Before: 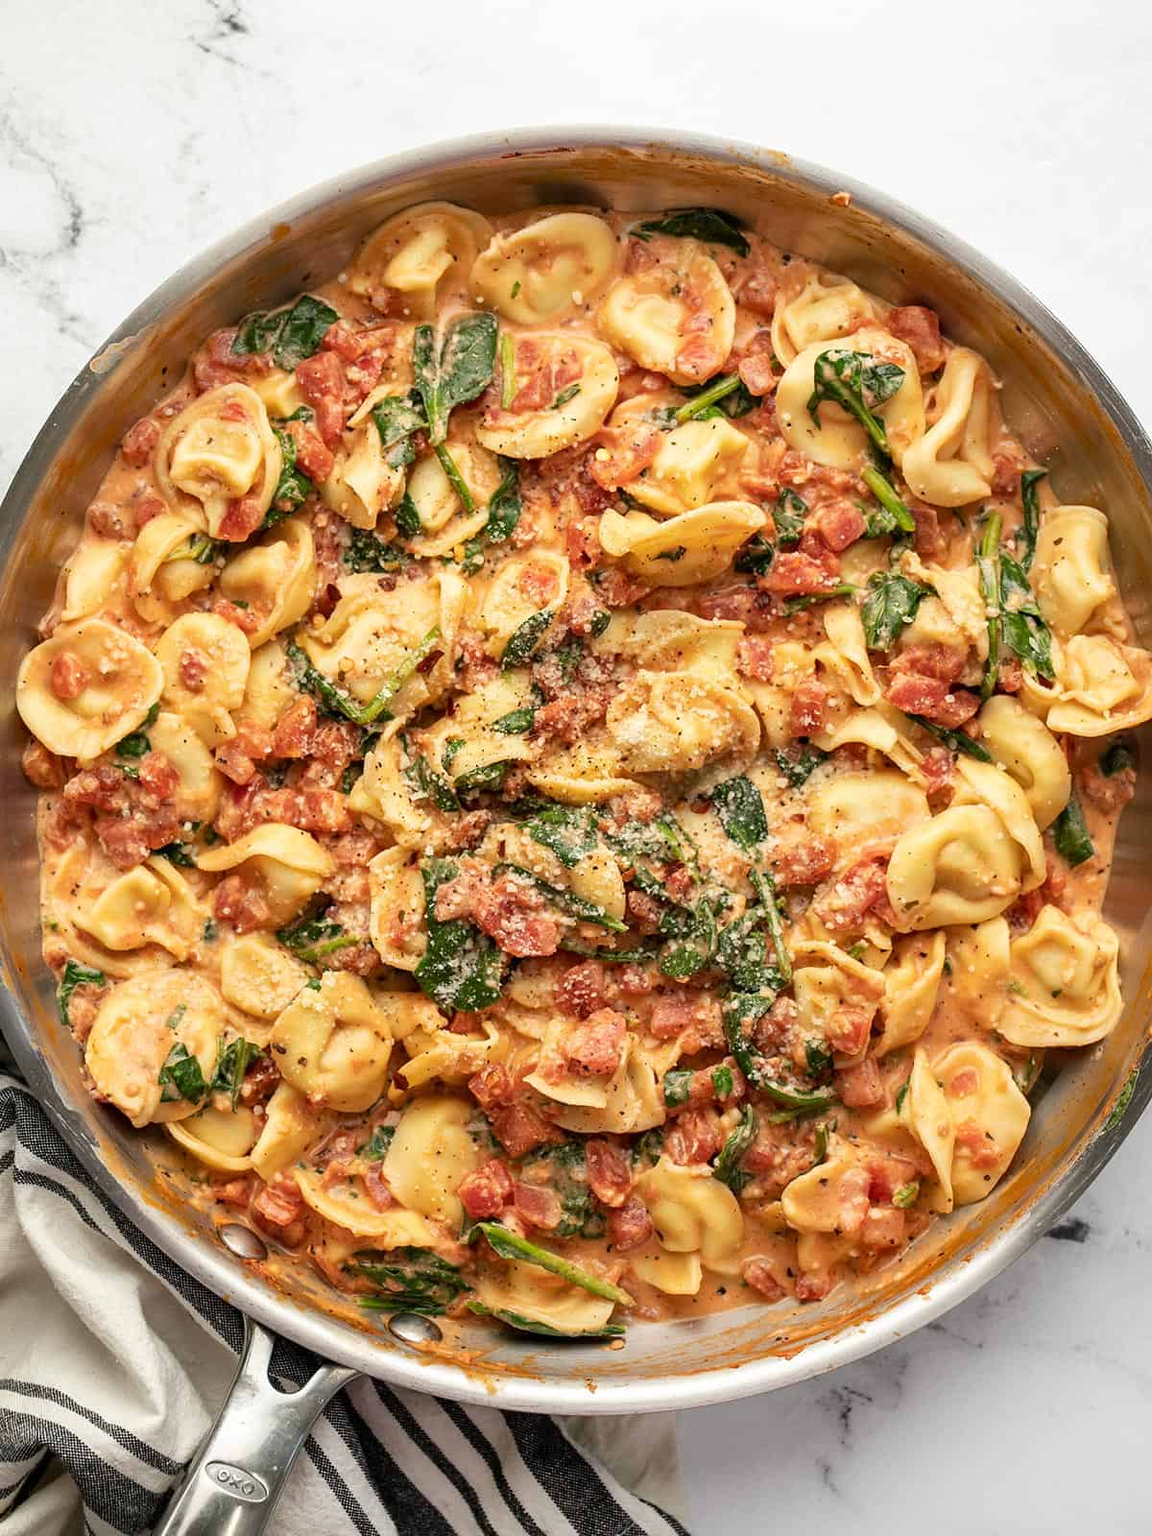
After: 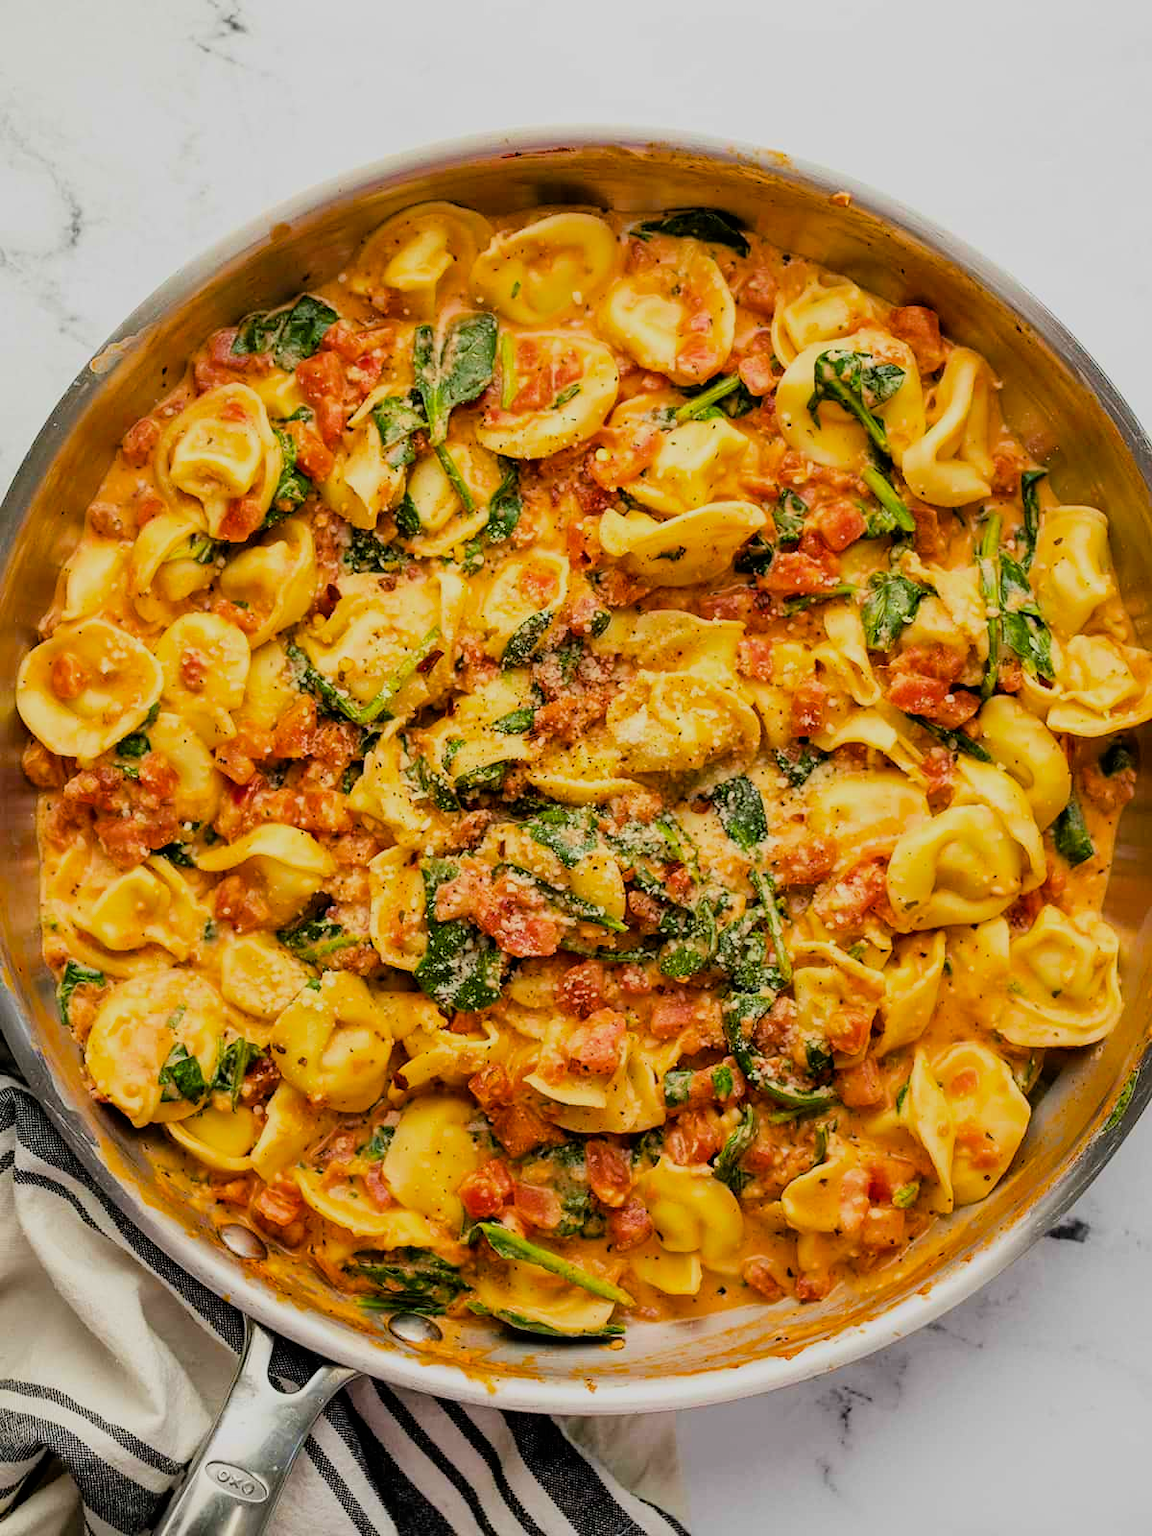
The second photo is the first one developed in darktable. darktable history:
color balance rgb: linear chroma grading › global chroma 10%, perceptual saturation grading › global saturation 30%, global vibrance 10%
filmic rgb: black relative exposure -7.65 EV, white relative exposure 4.56 EV, hardness 3.61, color science v6 (2022)
